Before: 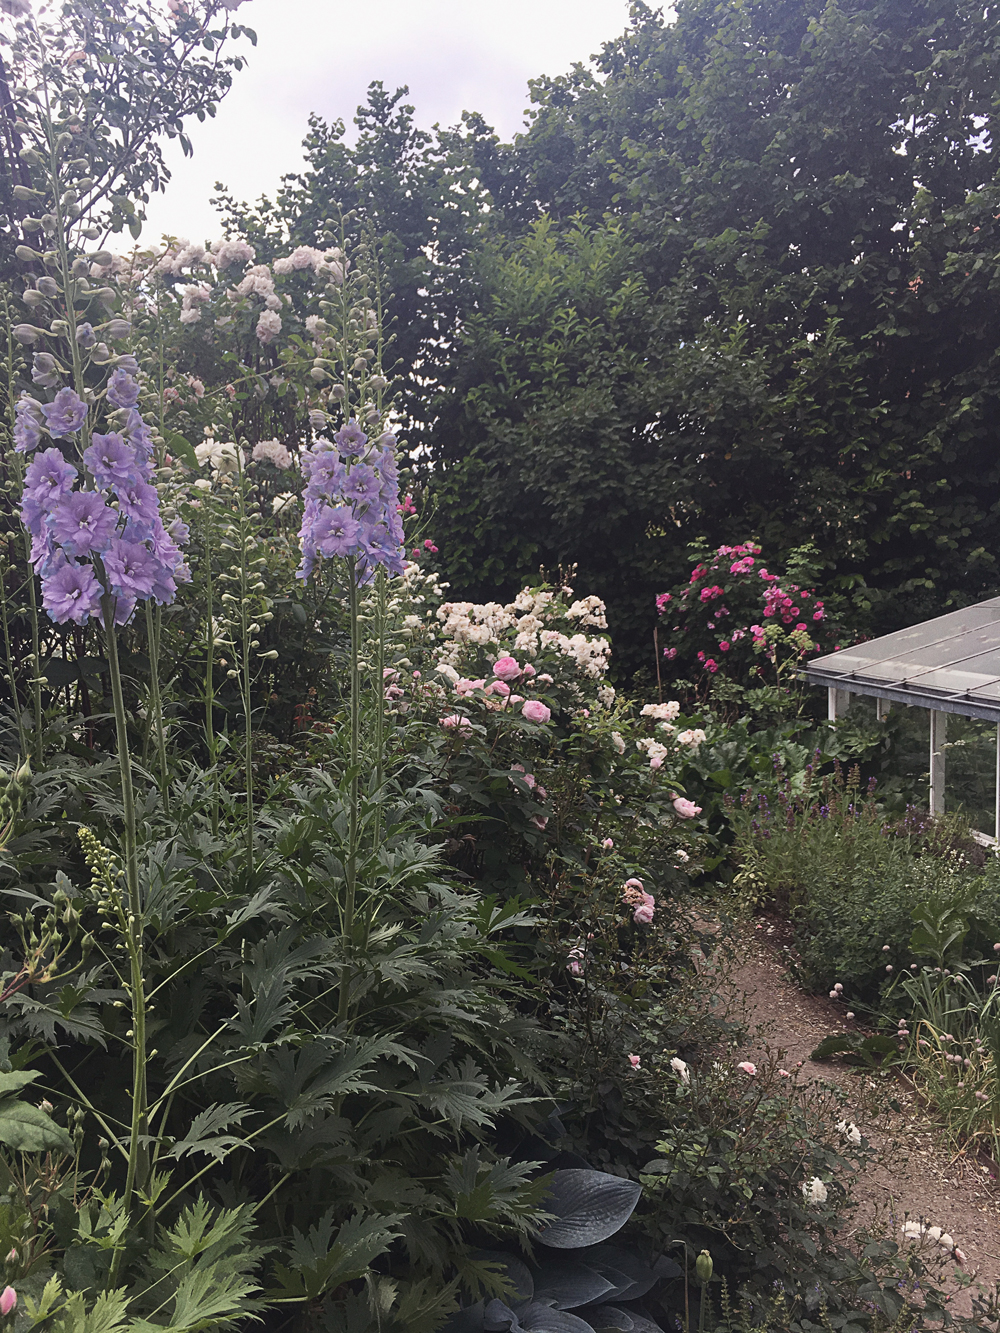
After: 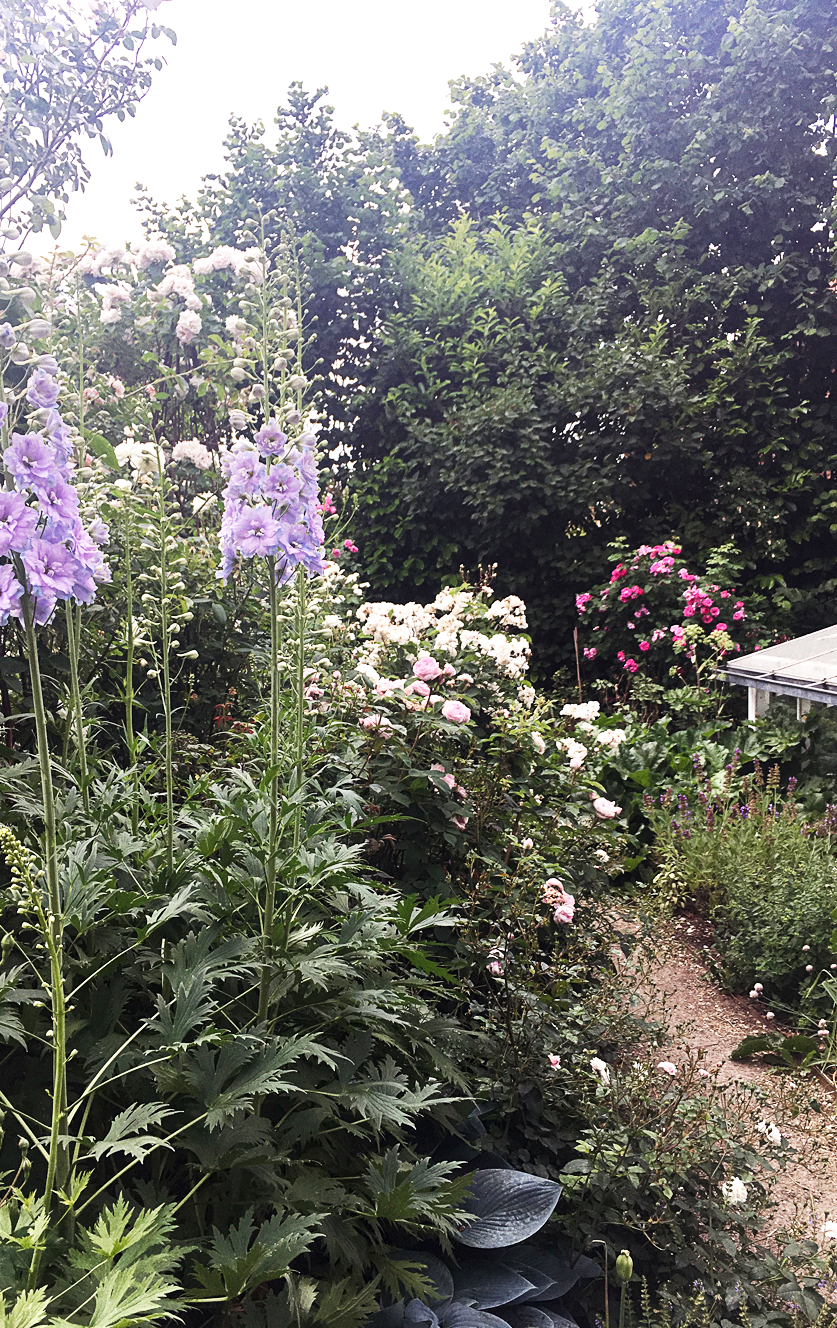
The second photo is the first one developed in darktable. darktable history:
local contrast: highlights 100%, shadows 100%, detail 120%, midtone range 0.2
crop: left 8.026%, right 7.374%
base curve: curves: ch0 [(0, 0) (0.007, 0.004) (0.027, 0.03) (0.046, 0.07) (0.207, 0.54) (0.442, 0.872) (0.673, 0.972) (1, 1)], preserve colors none
